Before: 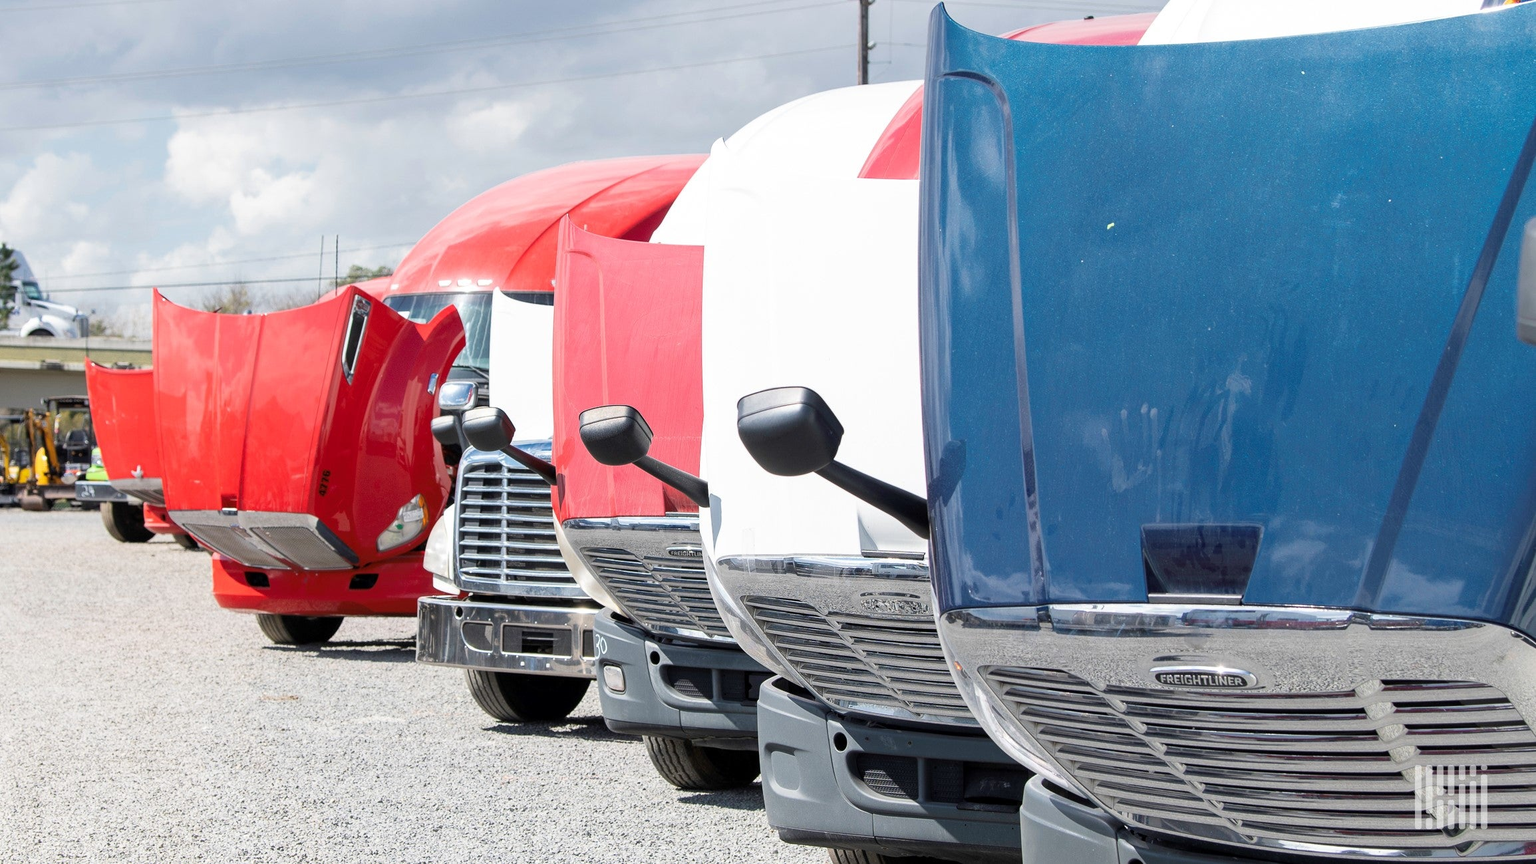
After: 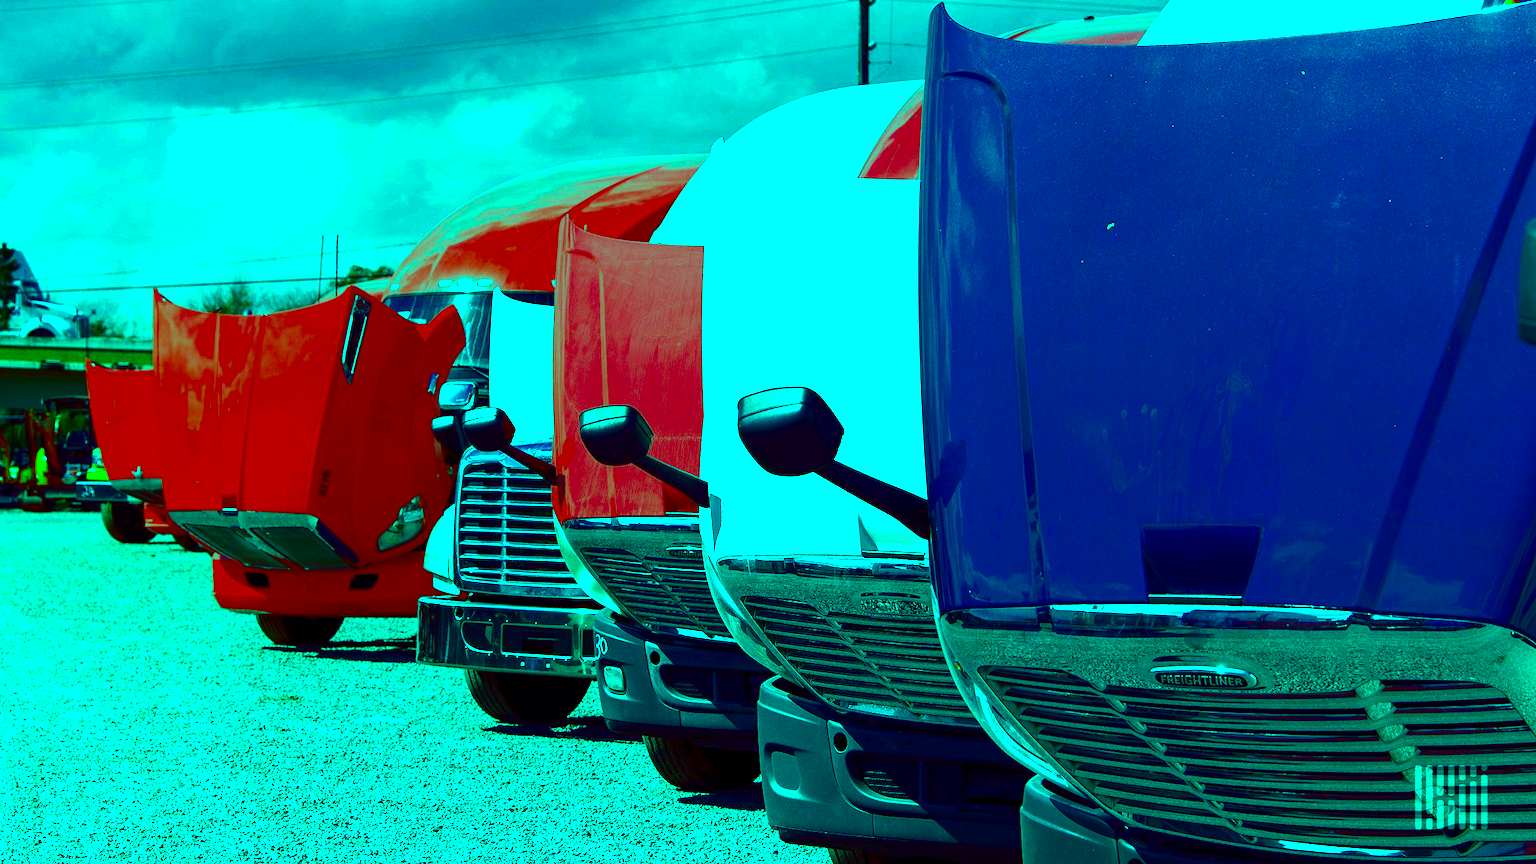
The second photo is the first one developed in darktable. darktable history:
color balance rgb: shadows lift › luminance 0.49%, shadows lift › chroma 6.83%, shadows lift › hue 300.29°, power › hue 208.98°, highlights gain › luminance 20.24%, highlights gain › chroma 13.17%, highlights gain › hue 173.85°, perceptual saturation grading › global saturation 18.05%
contrast brightness saturation: brightness -1, saturation 1
grain: coarseness 14.57 ISO, strength 8.8%
